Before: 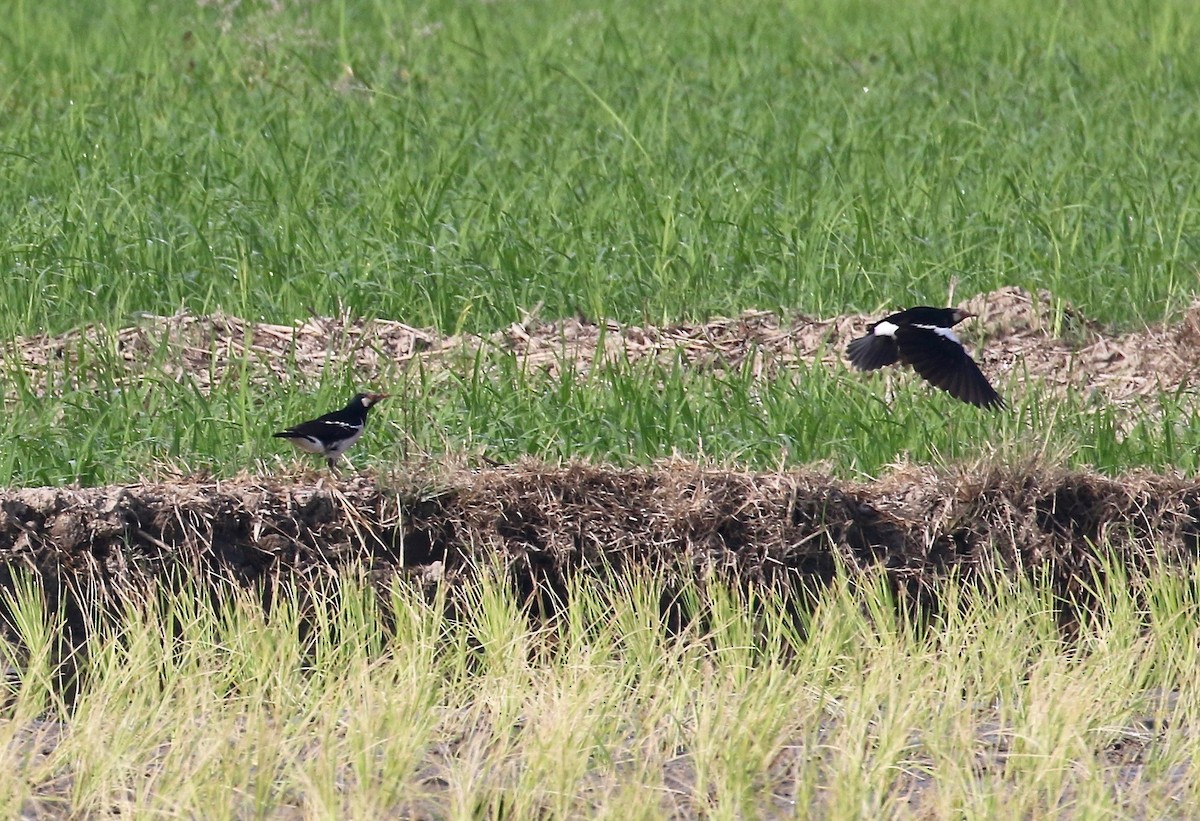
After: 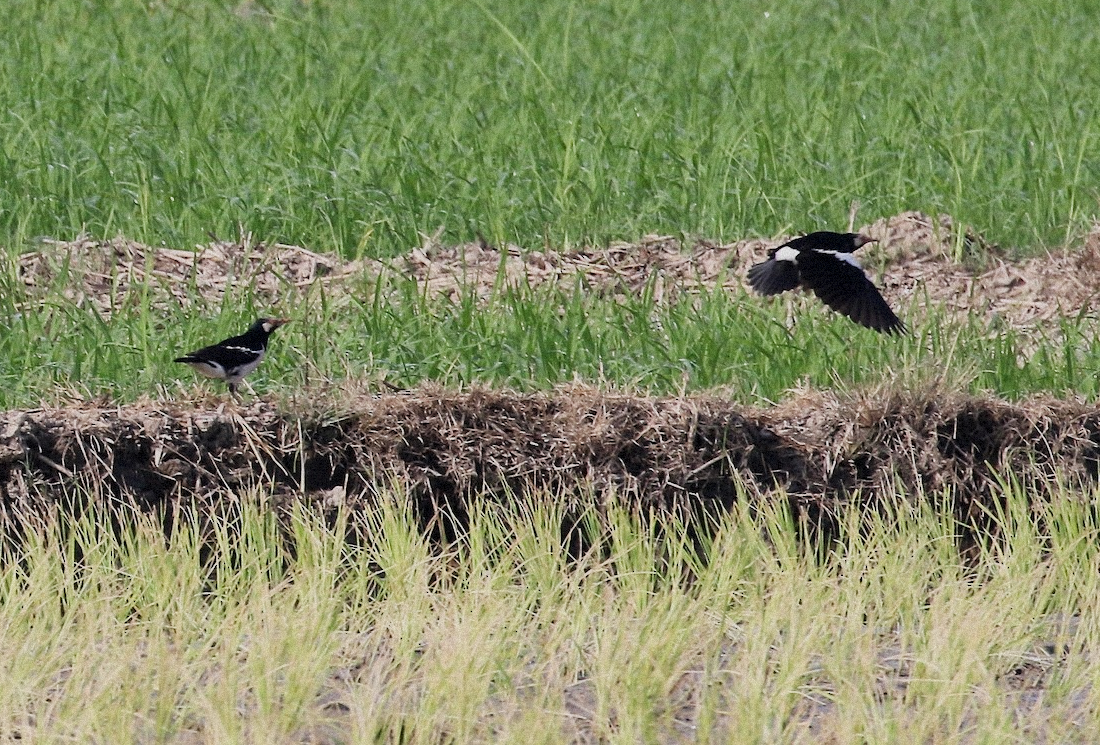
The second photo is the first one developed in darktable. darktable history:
grain: mid-tones bias 0%
filmic rgb: white relative exposure 3.9 EV, hardness 4.26
crop and rotate: left 8.262%, top 9.226%
